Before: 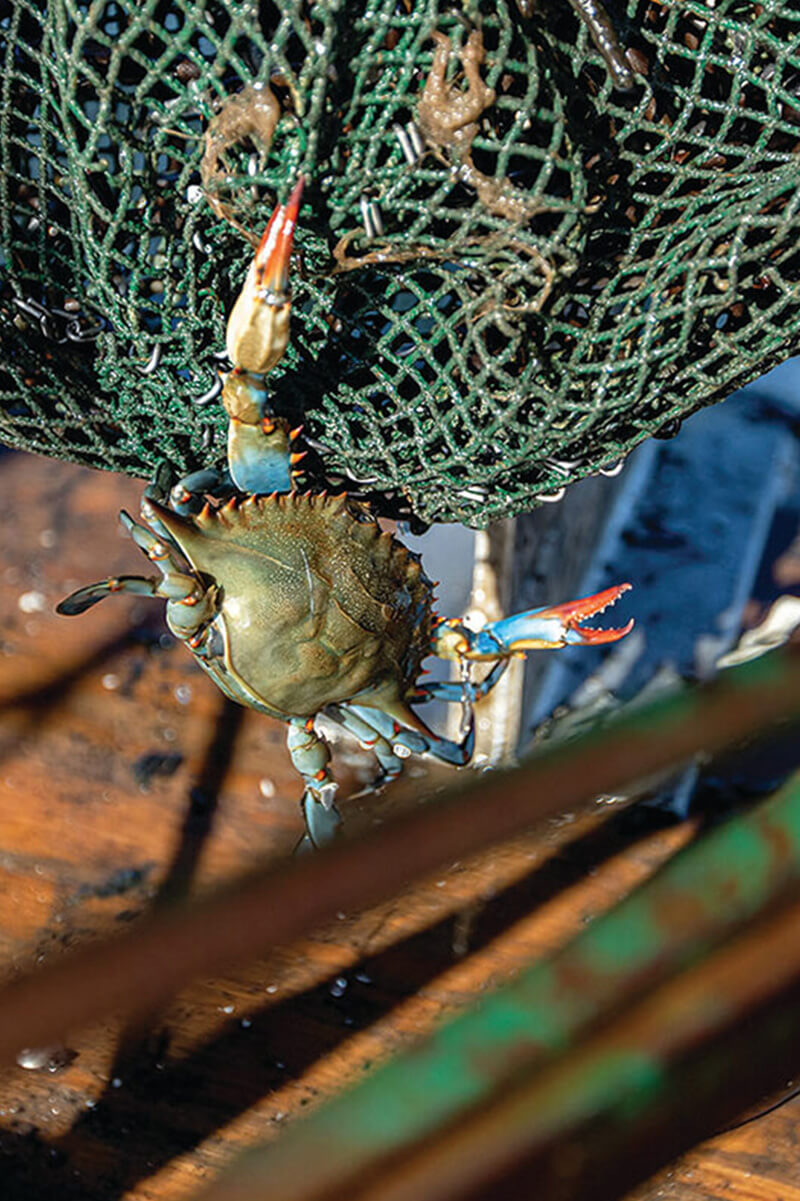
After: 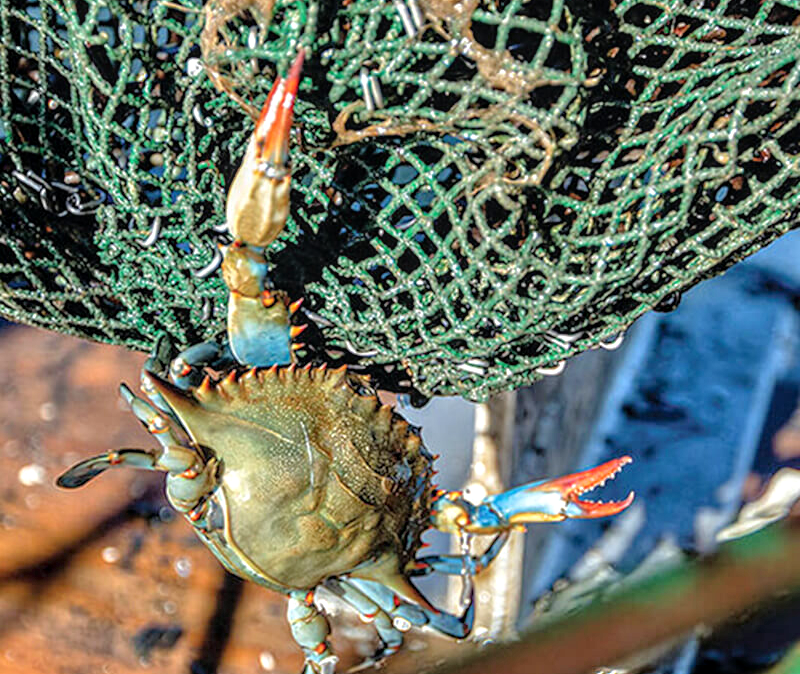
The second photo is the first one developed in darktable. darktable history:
tone equalizer: -7 EV 0.15 EV, -6 EV 0.6 EV, -5 EV 1.15 EV, -4 EV 1.33 EV, -3 EV 1.15 EV, -2 EV 0.6 EV, -1 EV 0.15 EV, mask exposure compensation -0.5 EV
local contrast: on, module defaults
crop and rotate: top 10.605%, bottom 33.274%
